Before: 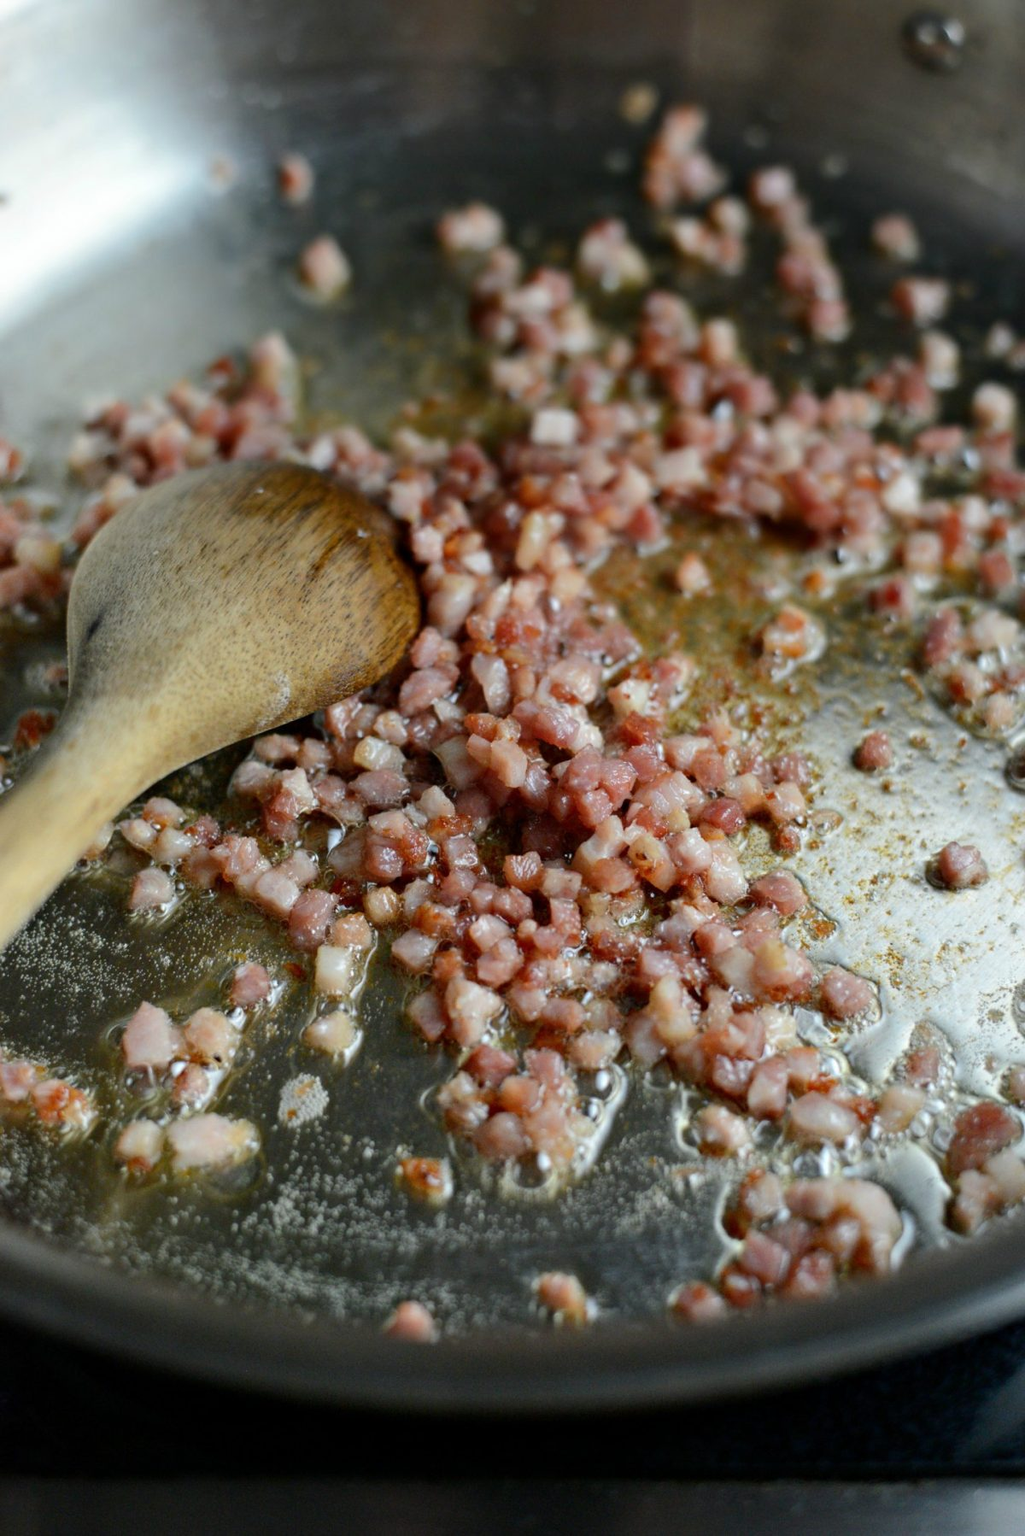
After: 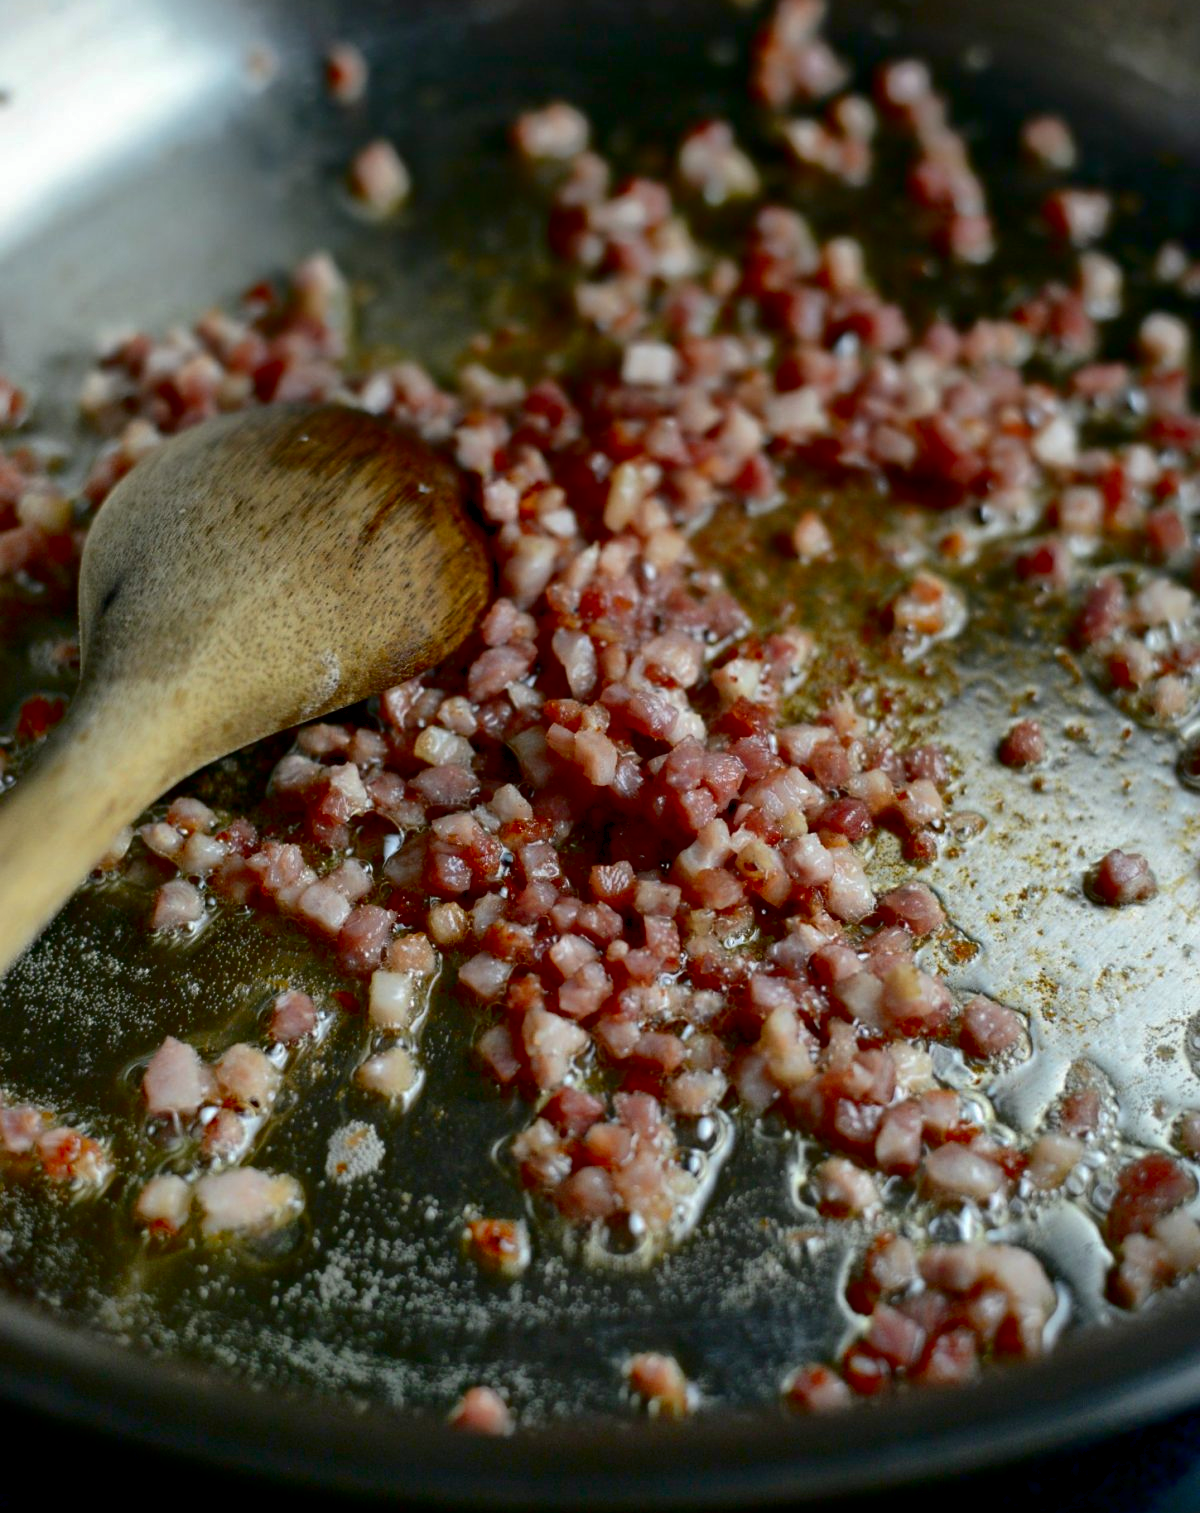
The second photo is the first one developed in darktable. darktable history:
exposure: black level correction 0.002, compensate highlight preservation false
crop: top 7.587%, bottom 8.21%
contrast brightness saturation: contrast 0.19, brightness -0.245, saturation 0.108
shadows and highlights: on, module defaults
